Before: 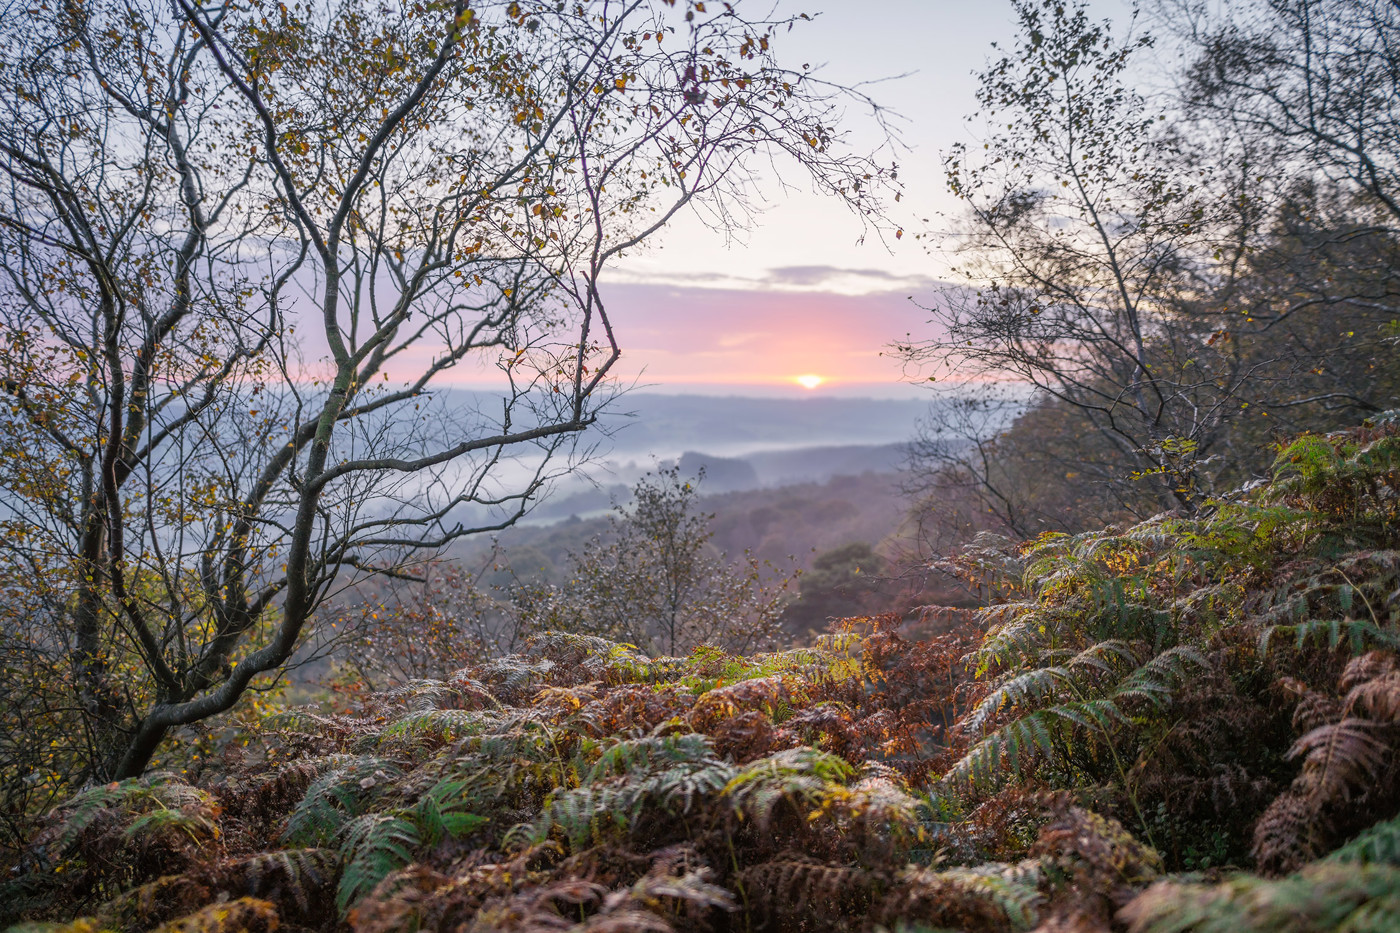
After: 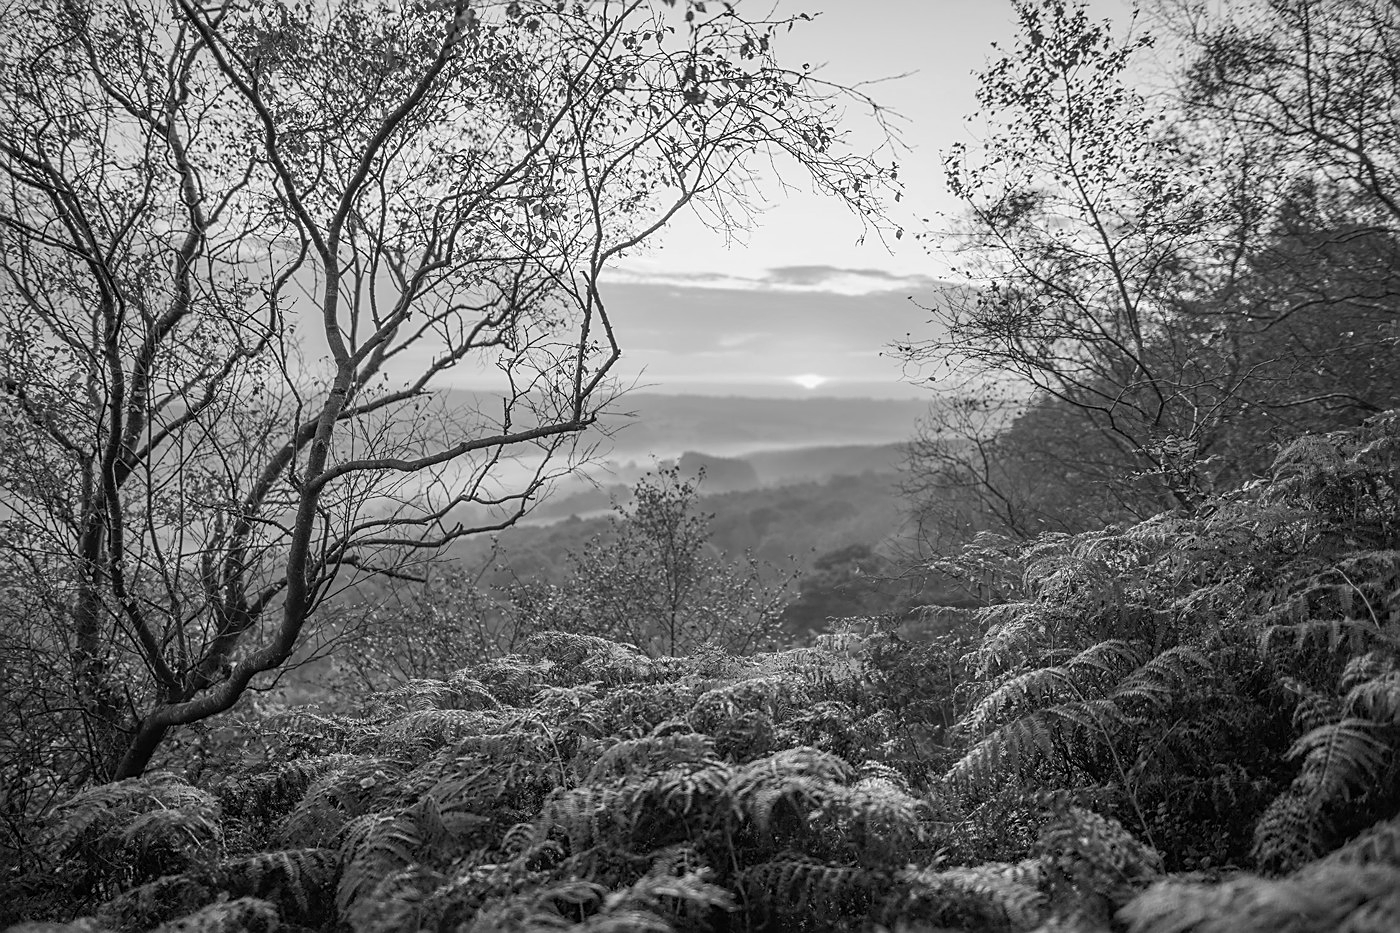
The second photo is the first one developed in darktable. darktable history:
monochrome: a 32, b 64, size 2.3
sharpen: on, module defaults
